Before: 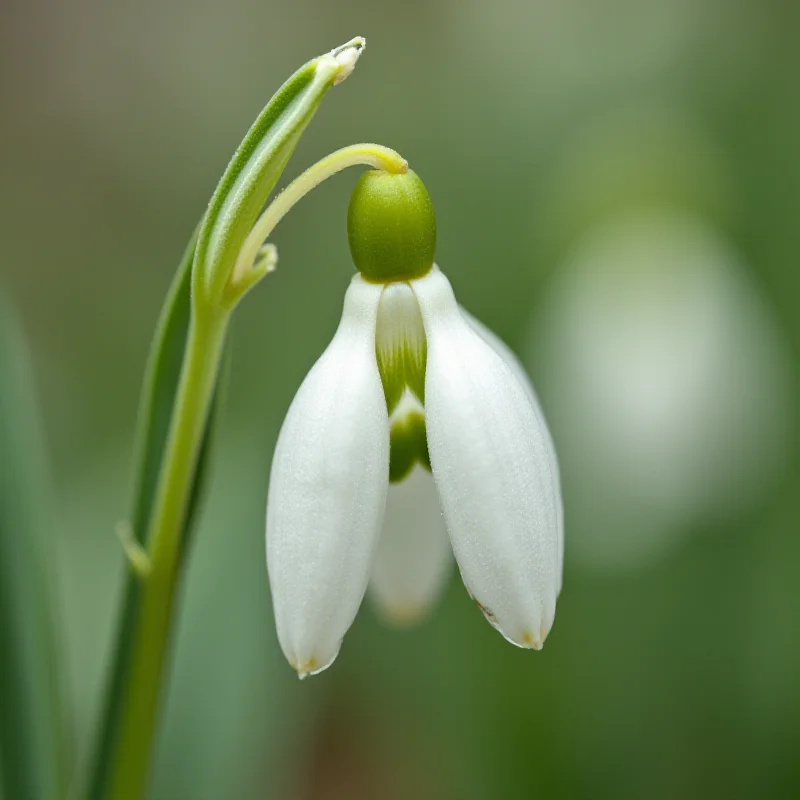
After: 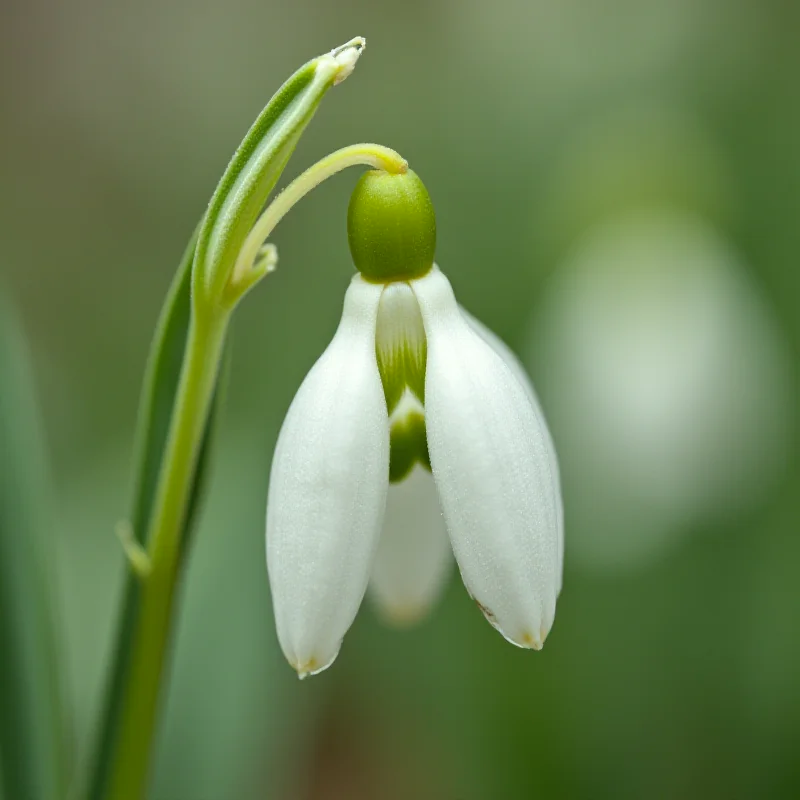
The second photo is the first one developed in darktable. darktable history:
color correction: highlights a* -2.67, highlights b* 2.44
